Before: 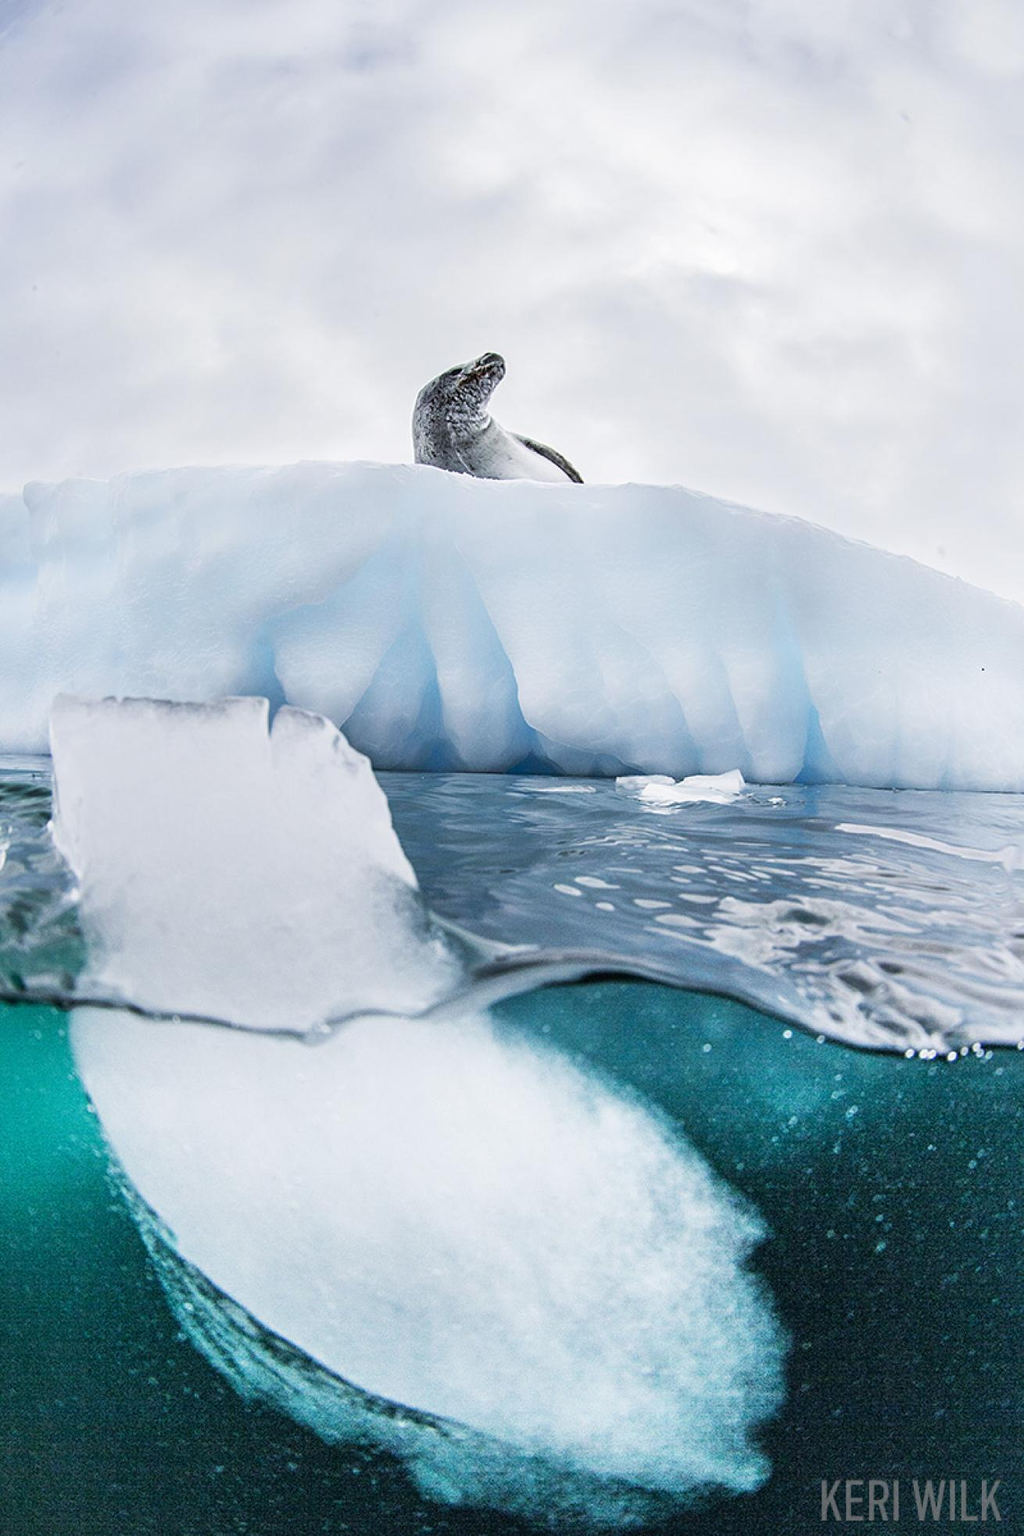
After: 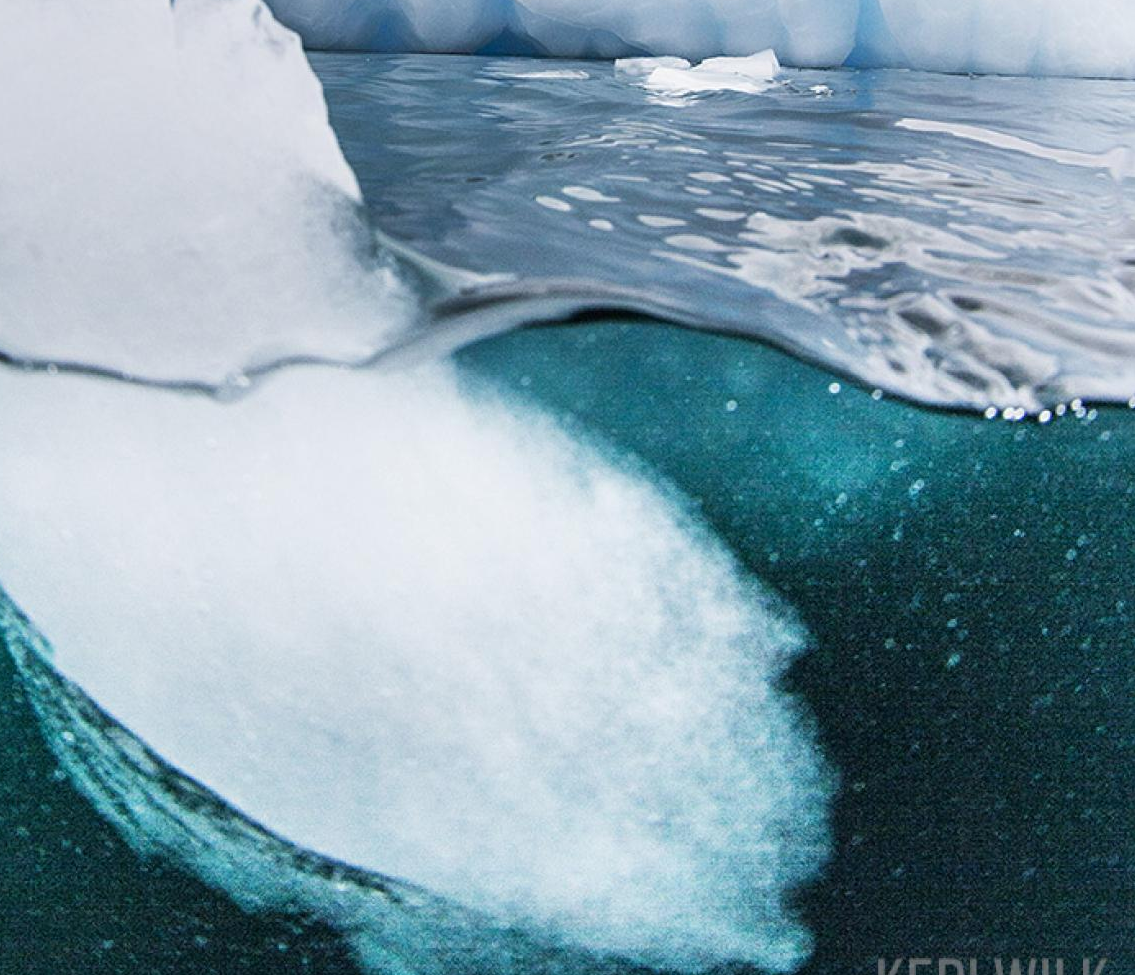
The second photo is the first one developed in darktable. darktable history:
crop and rotate: left 13.304%, top 47.604%, bottom 2.764%
